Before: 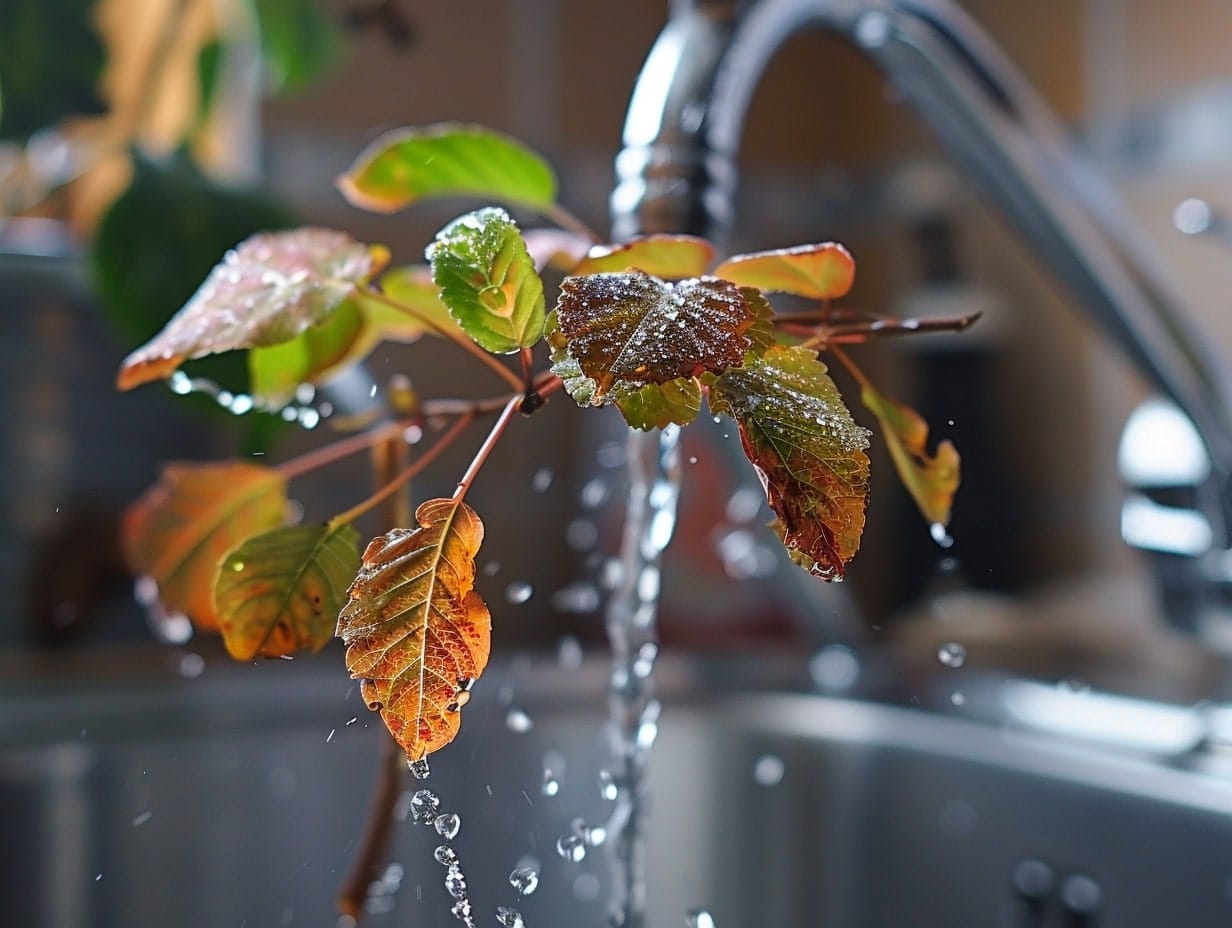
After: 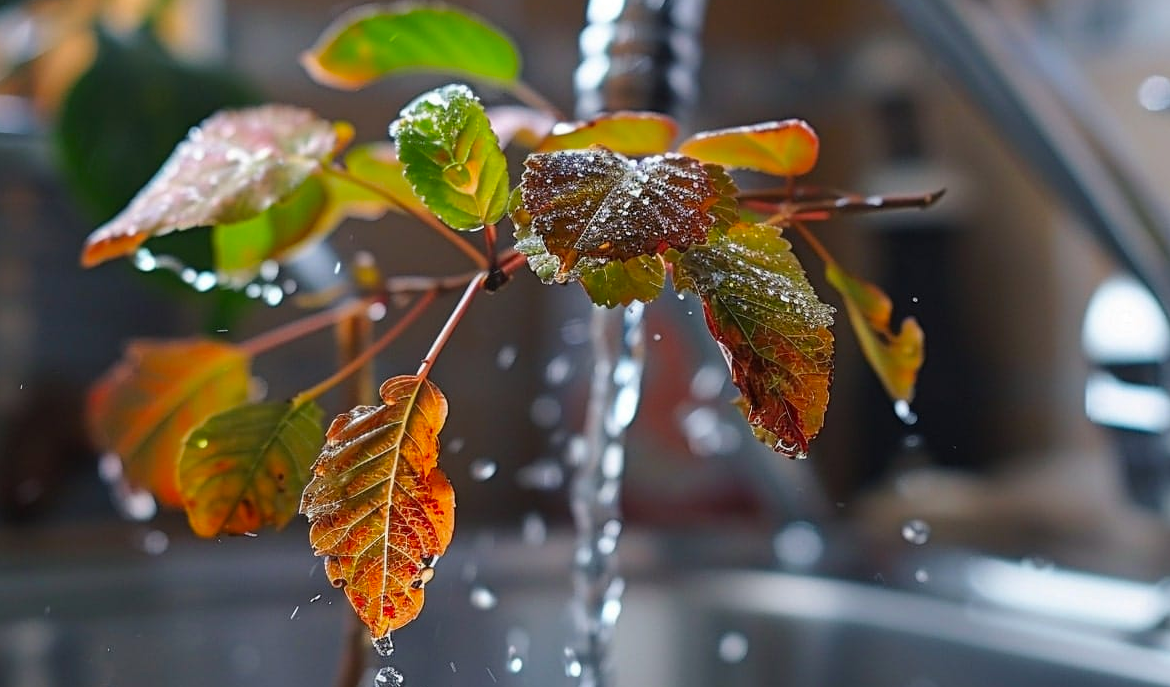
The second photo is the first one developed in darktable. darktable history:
crop and rotate: left 2.991%, top 13.302%, right 1.981%, bottom 12.636%
vibrance: vibrance 100%
